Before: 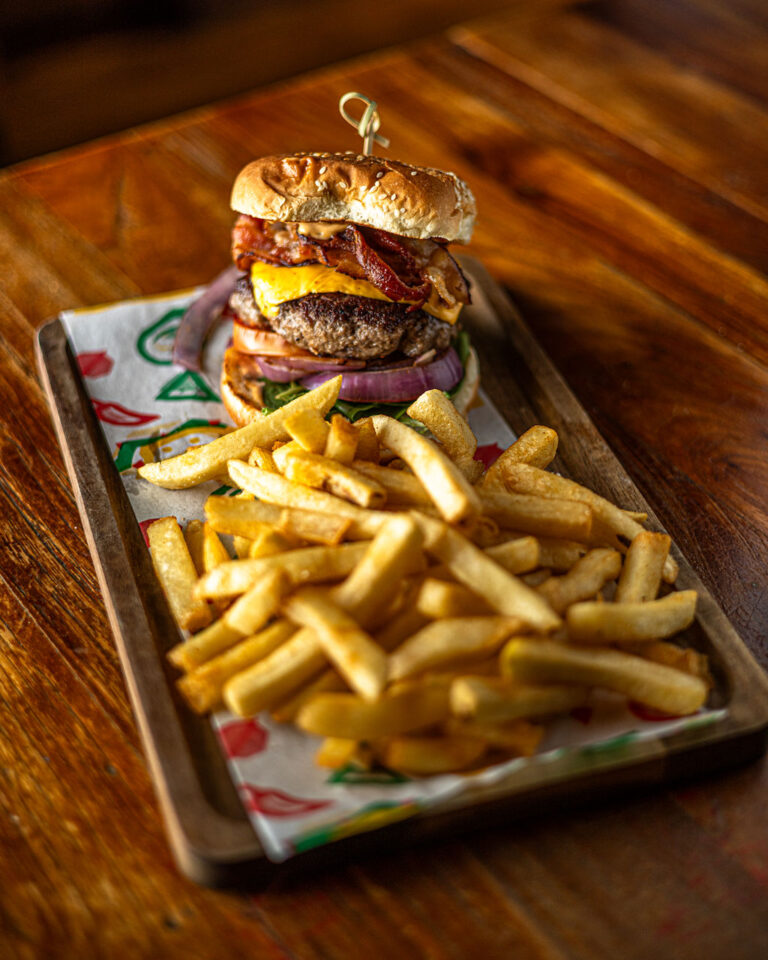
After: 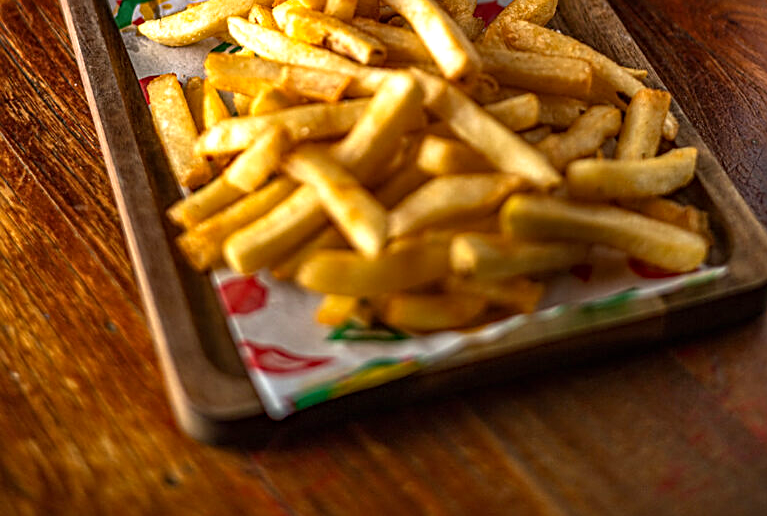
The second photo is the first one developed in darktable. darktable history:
crop and rotate: top 46.237%
haze removal: compatibility mode true, adaptive false
tone equalizer: on, module defaults
sharpen: on, module defaults
graduated density: density 0.38 EV, hardness 21%, rotation -6.11°, saturation 32%
exposure: black level correction 0, exposure 0.5 EV, compensate highlight preservation false
